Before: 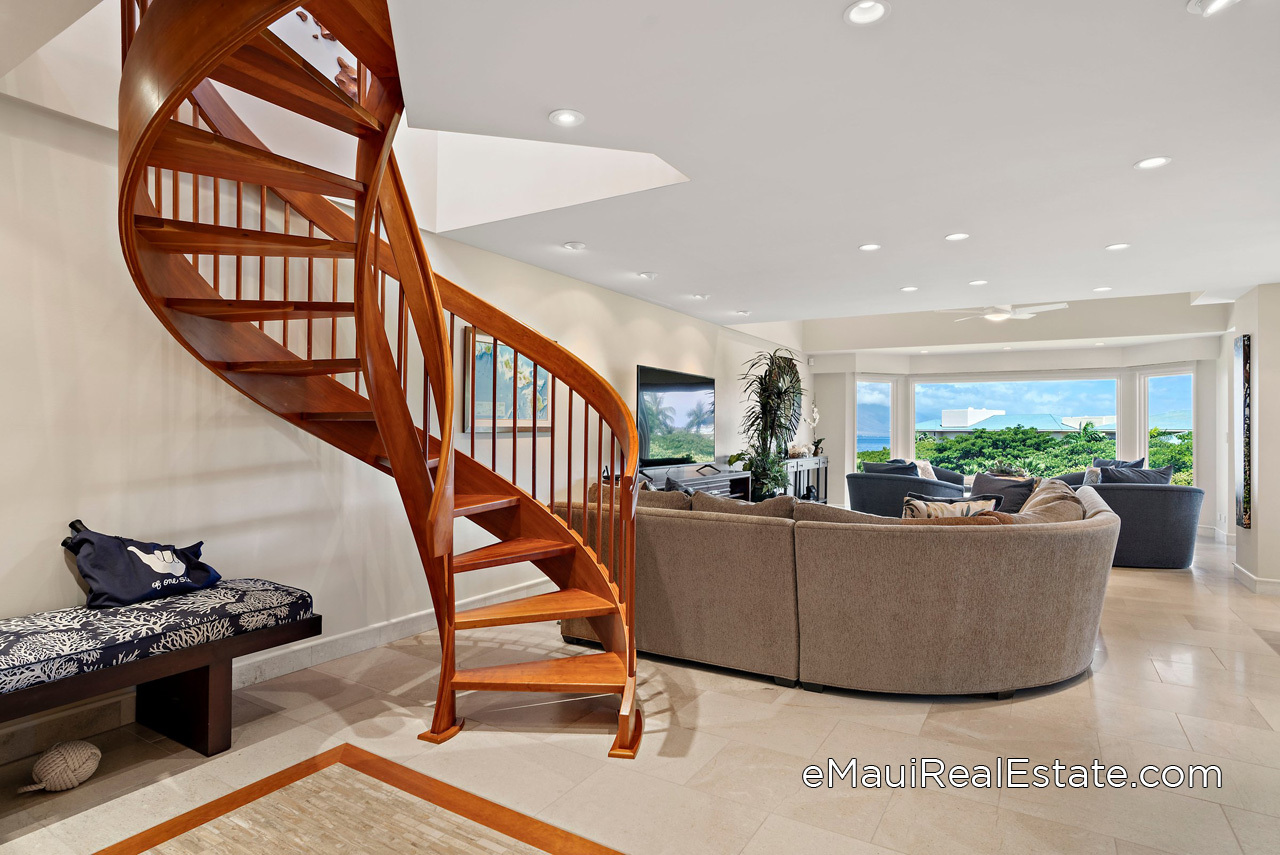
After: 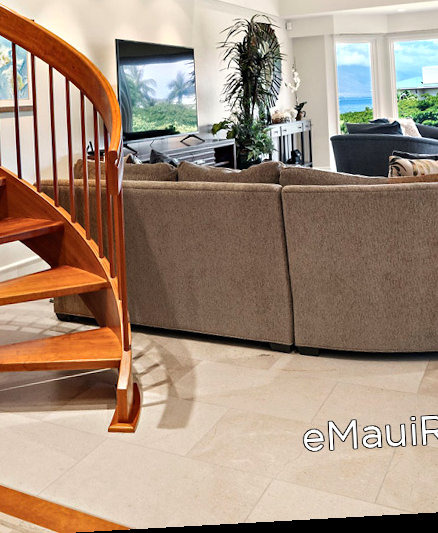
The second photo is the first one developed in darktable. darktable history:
rotate and perspective: rotation -3.18°, automatic cropping off
crop: left 40.878%, top 39.176%, right 25.993%, bottom 3.081%
tone equalizer "contrast tone curve: soft": -8 EV -0.417 EV, -7 EV -0.389 EV, -6 EV -0.333 EV, -5 EV -0.222 EV, -3 EV 0.222 EV, -2 EV 0.333 EV, -1 EV 0.389 EV, +0 EV 0.417 EV, edges refinement/feathering 500, mask exposure compensation -1.57 EV, preserve details no
